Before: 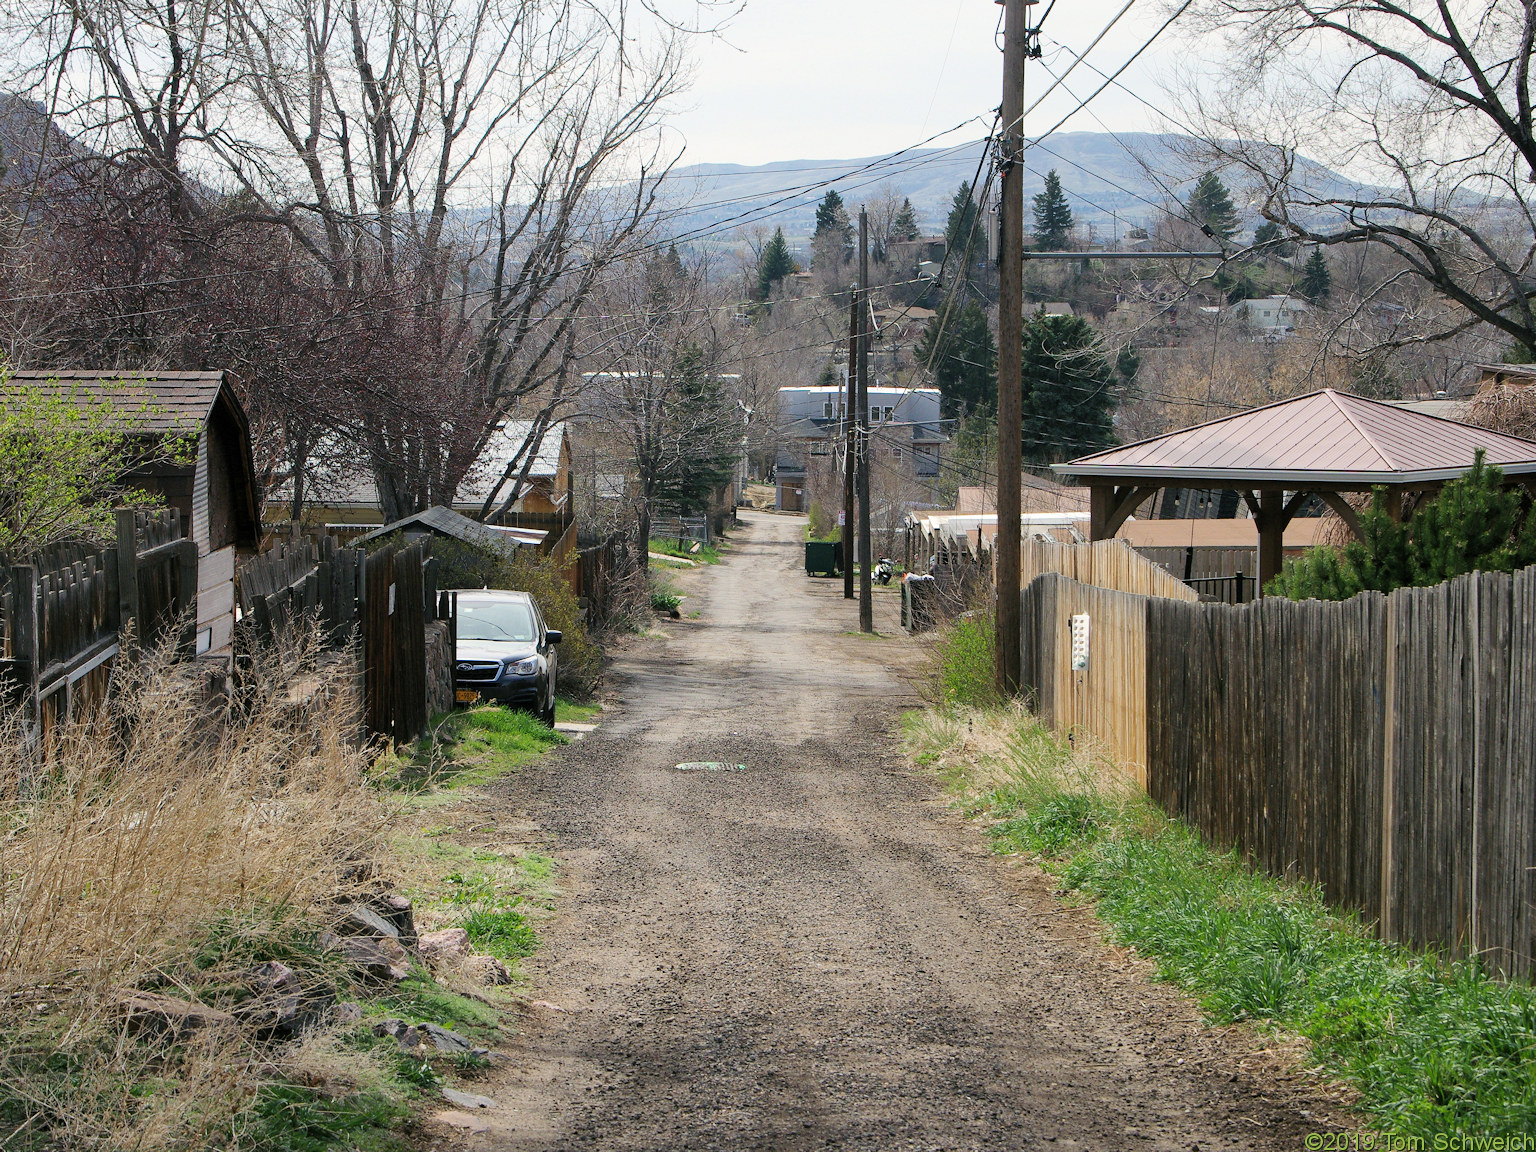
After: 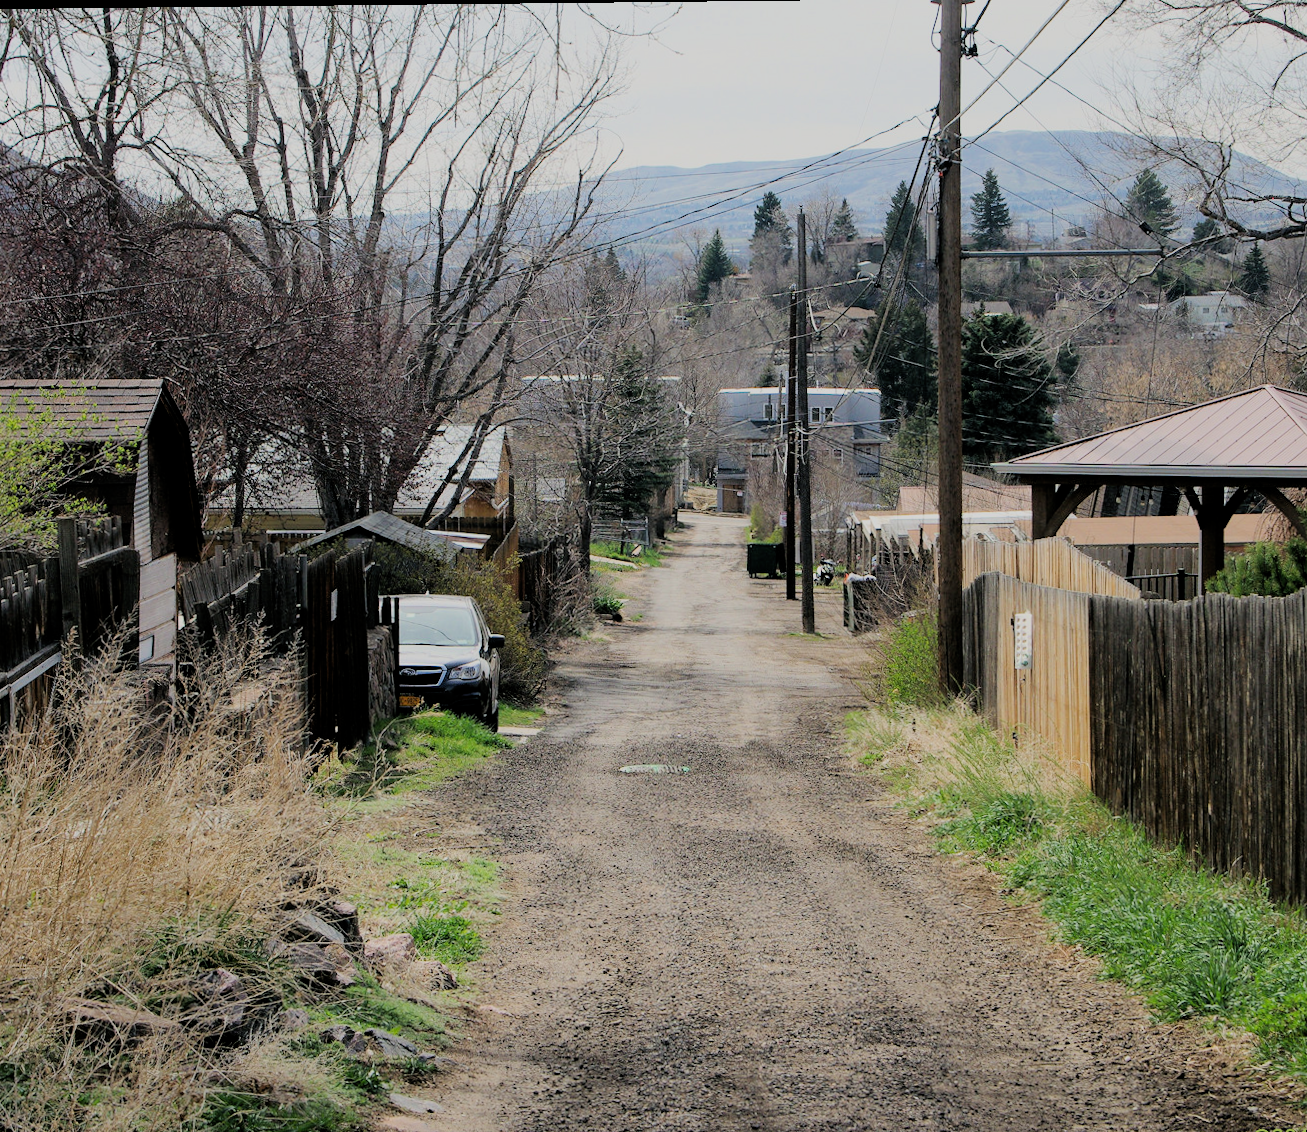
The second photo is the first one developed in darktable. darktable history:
tone equalizer: -8 EV -0.001 EV, -7 EV 0.003 EV, -6 EV -0.034 EV, -5 EV 0.011 EV, -4 EV -0.011 EV, -3 EV 0.026 EV, -2 EV -0.085 EV, -1 EV -0.283 EV, +0 EV -0.568 EV, edges refinement/feathering 500, mask exposure compensation -1.57 EV, preserve details no
exposure: exposure 0.026 EV, compensate exposure bias true, compensate highlight preservation false
crop and rotate: angle 0.614°, left 4.192%, top 0.53%, right 11.373%, bottom 2.519%
filmic rgb: black relative exposure -7.74 EV, white relative exposure 4.44 EV, threshold 3.04 EV, target black luminance 0%, hardness 3.76, latitude 50.8%, contrast 1.074, highlights saturation mix 9.41%, shadows ↔ highlights balance -0.219%, iterations of high-quality reconstruction 0, enable highlight reconstruction true
